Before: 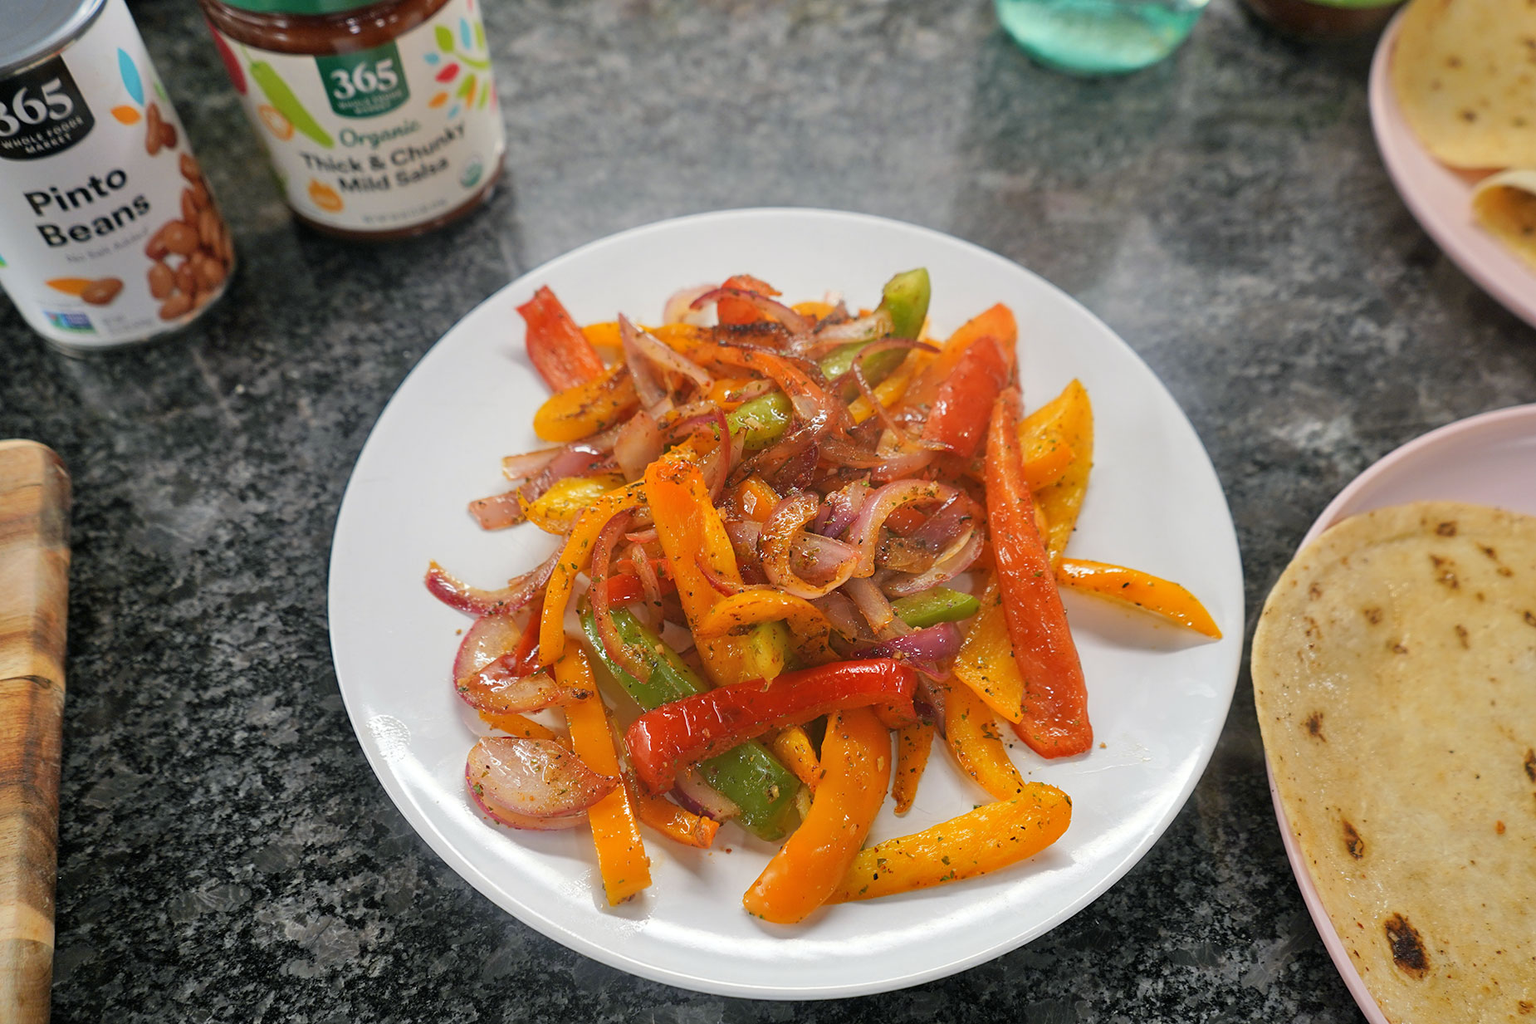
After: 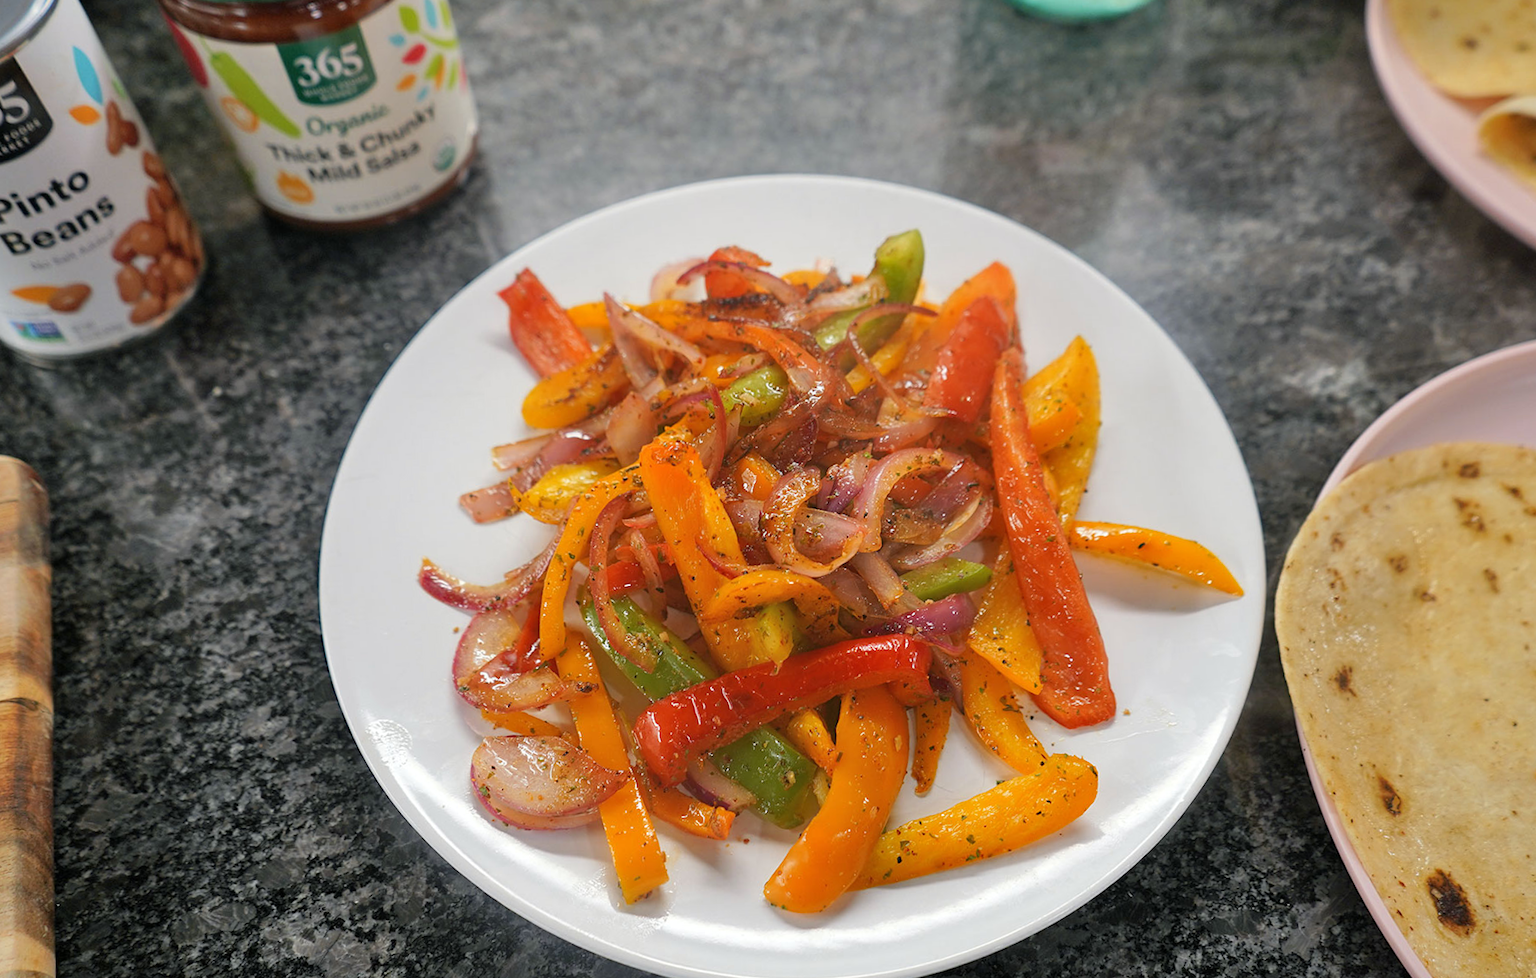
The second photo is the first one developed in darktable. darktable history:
rotate and perspective: rotation -3°, crop left 0.031, crop right 0.968, crop top 0.07, crop bottom 0.93
tone equalizer: -7 EV 0.13 EV, smoothing diameter 25%, edges refinement/feathering 10, preserve details guided filter
